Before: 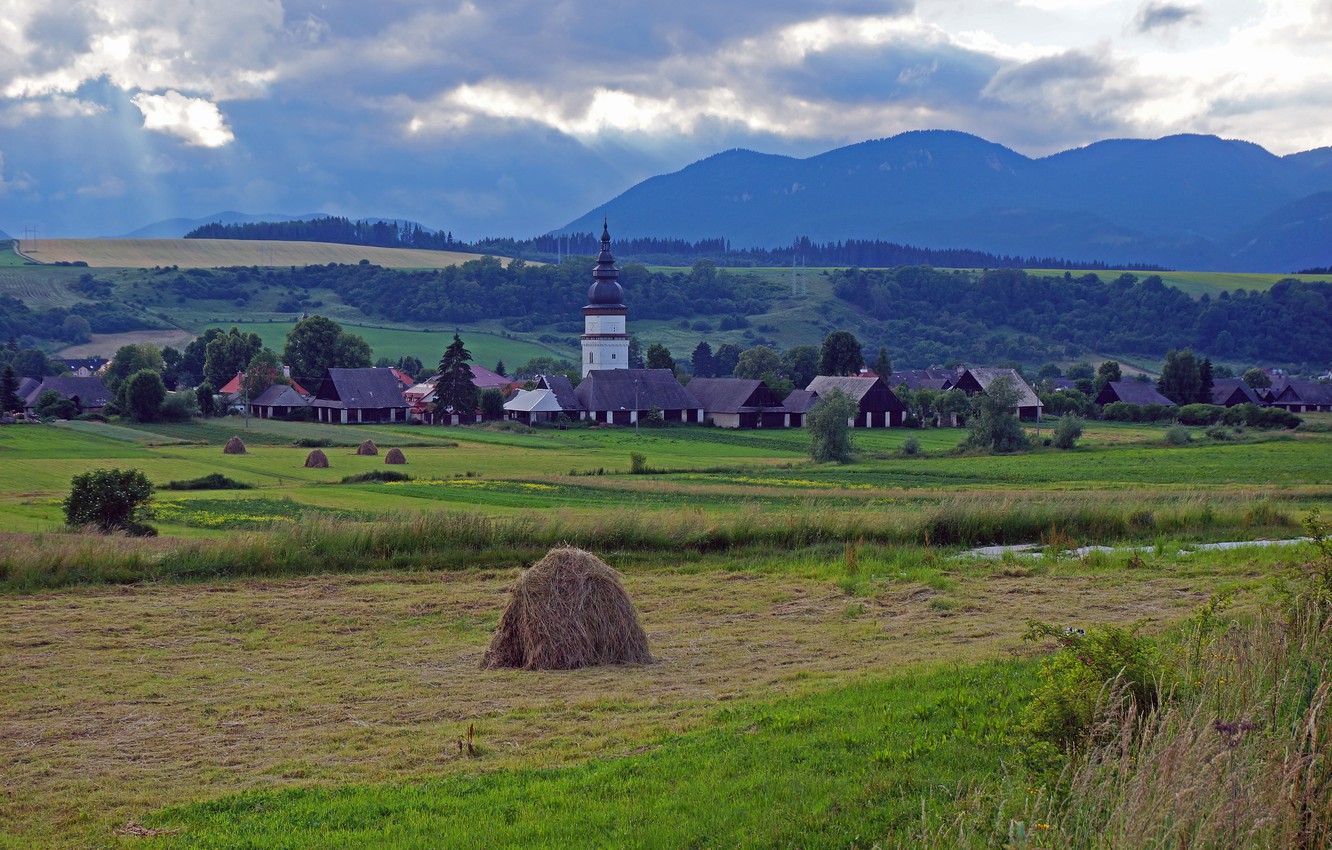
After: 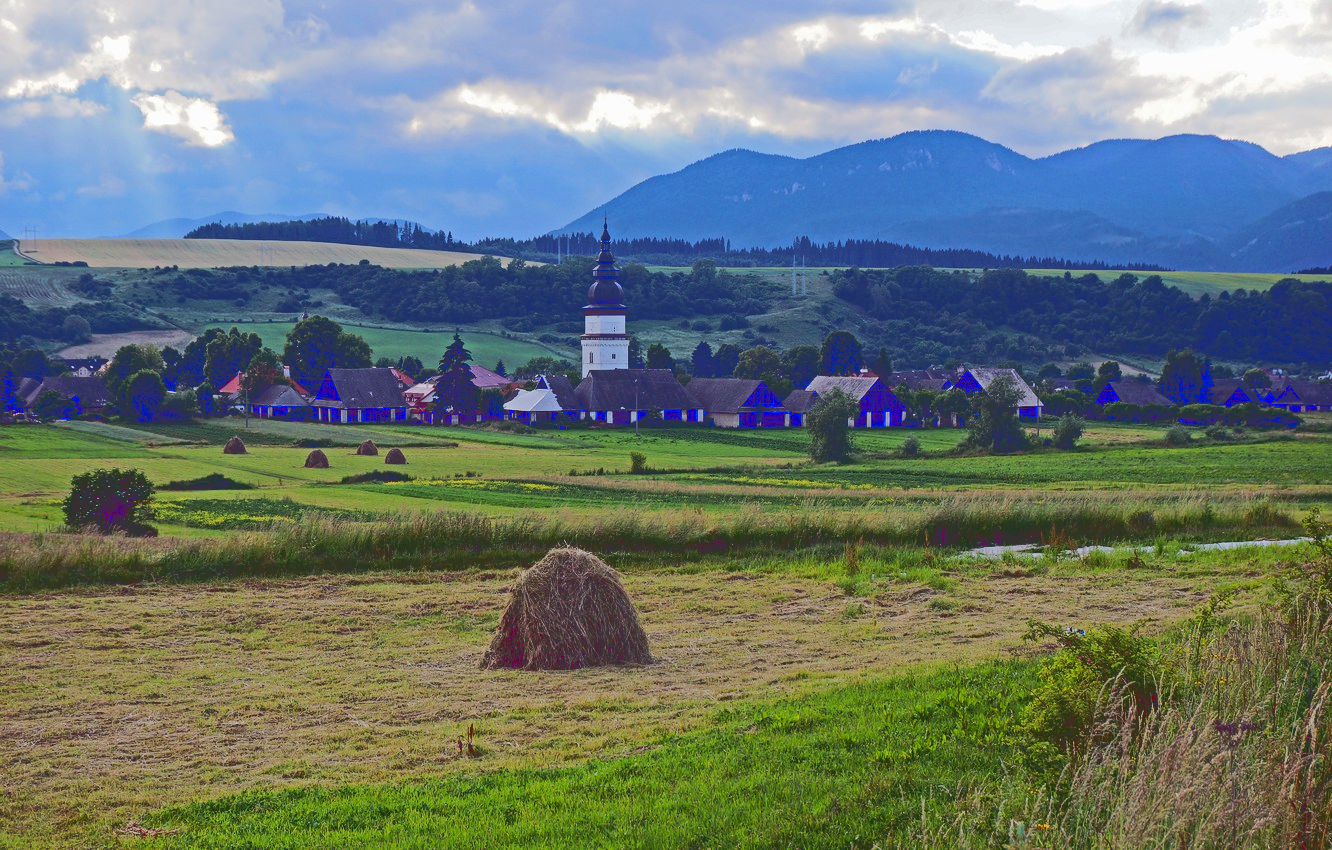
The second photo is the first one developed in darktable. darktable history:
tone curve: curves: ch0 [(0, 0) (0.003, 0.198) (0.011, 0.198) (0.025, 0.198) (0.044, 0.198) (0.069, 0.201) (0.1, 0.202) (0.136, 0.207) (0.177, 0.212) (0.224, 0.222) (0.277, 0.27) (0.335, 0.332) (0.399, 0.422) (0.468, 0.542) (0.543, 0.626) (0.623, 0.698) (0.709, 0.764) (0.801, 0.82) (0.898, 0.863) (1, 1)], color space Lab, linked channels, preserve colors none
